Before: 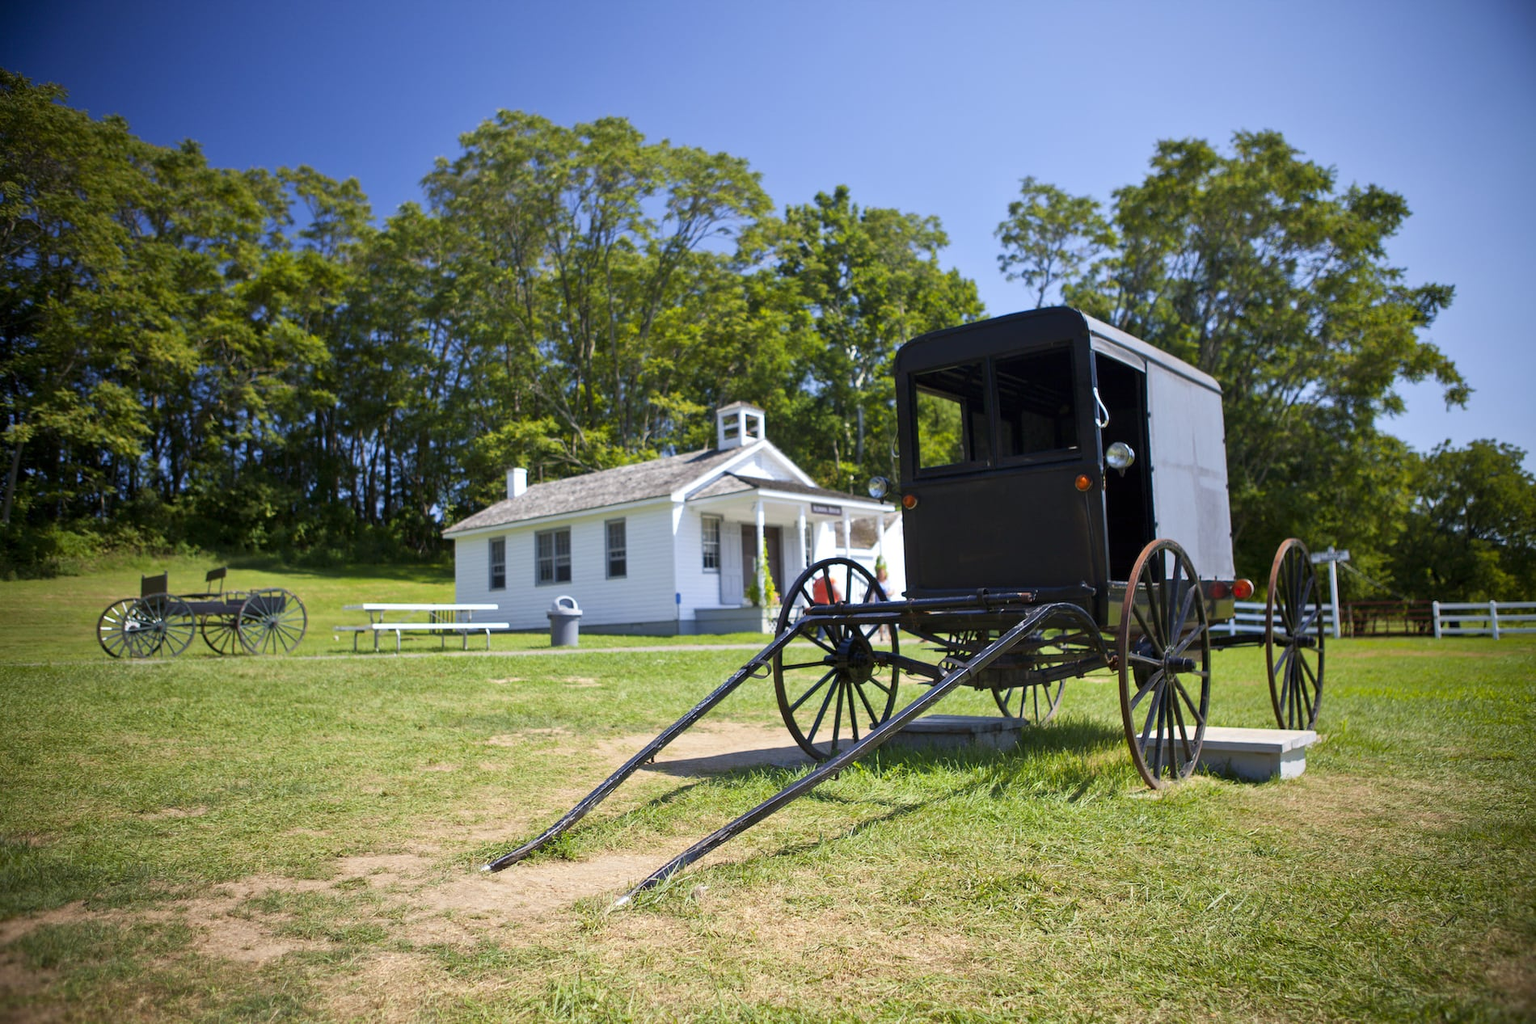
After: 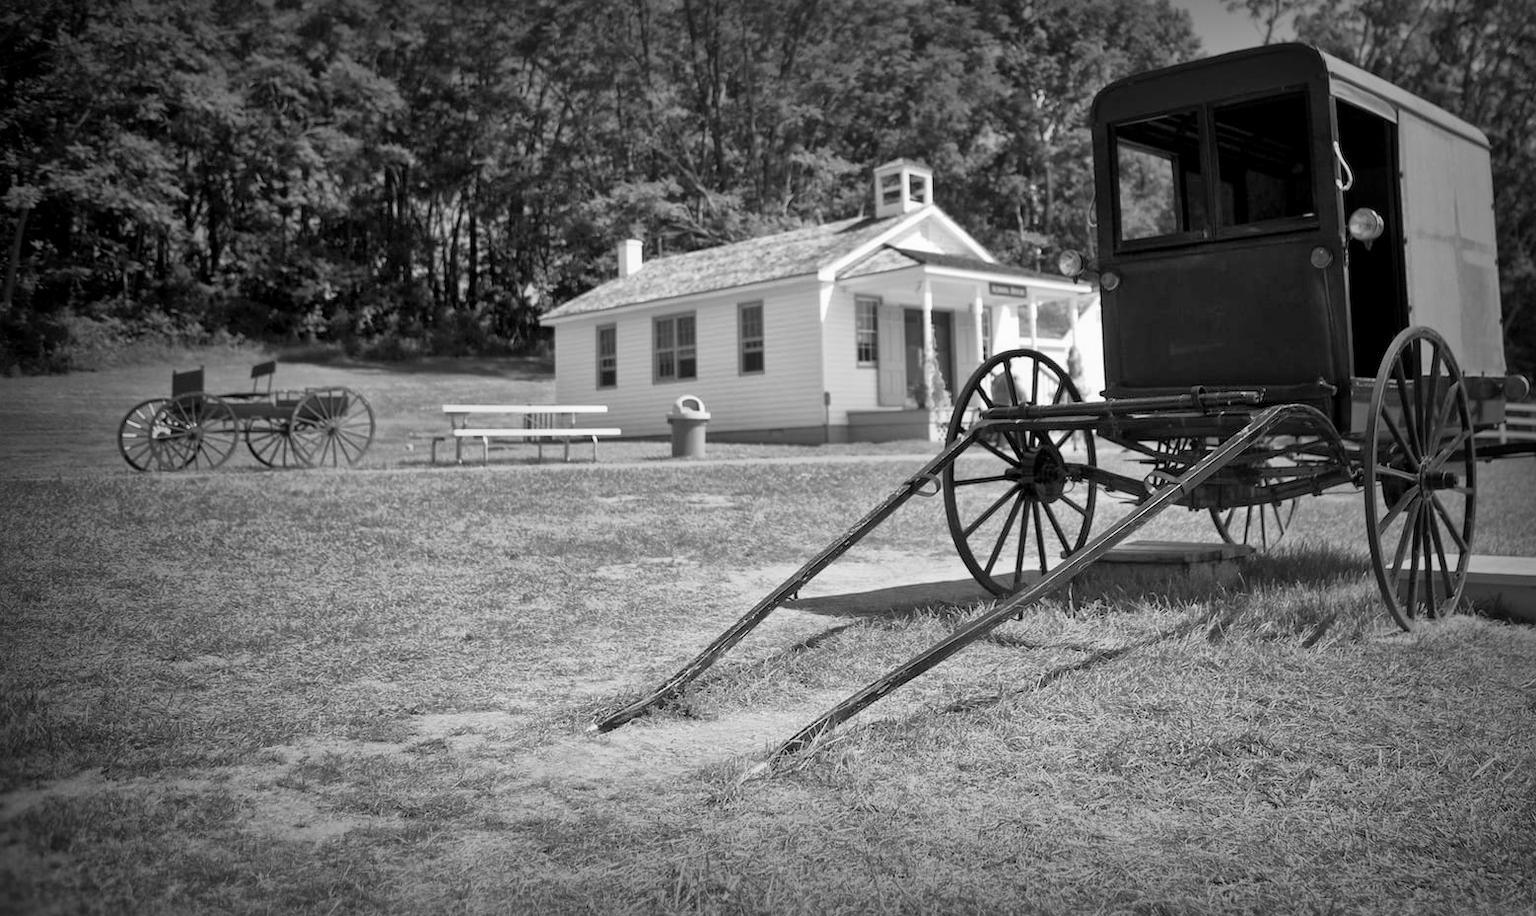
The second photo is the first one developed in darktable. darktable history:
color balance rgb: shadows lift › hue 87.51°, highlights gain › chroma 1.62%, highlights gain › hue 55.1°, global offset › chroma 0.06%, global offset › hue 253.66°, linear chroma grading › global chroma 0.5%
rgb levels: mode RGB, independent channels, levels [[0, 0.5, 1], [0, 0.521, 1], [0, 0.536, 1]]
shadows and highlights: shadows 25, highlights -25
global tonemap: drago (1, 100), detail 1
monochrome: a -11.7, b 1.62, size 0.5, highlights 0.38
vignetting: fall-off start 53.2%, brightness -0.594, saturation 0, automatic ratio true, width/height ratio 1.313, shape 0.22, unbound false
crop: top 26.531%, right 17.959%
